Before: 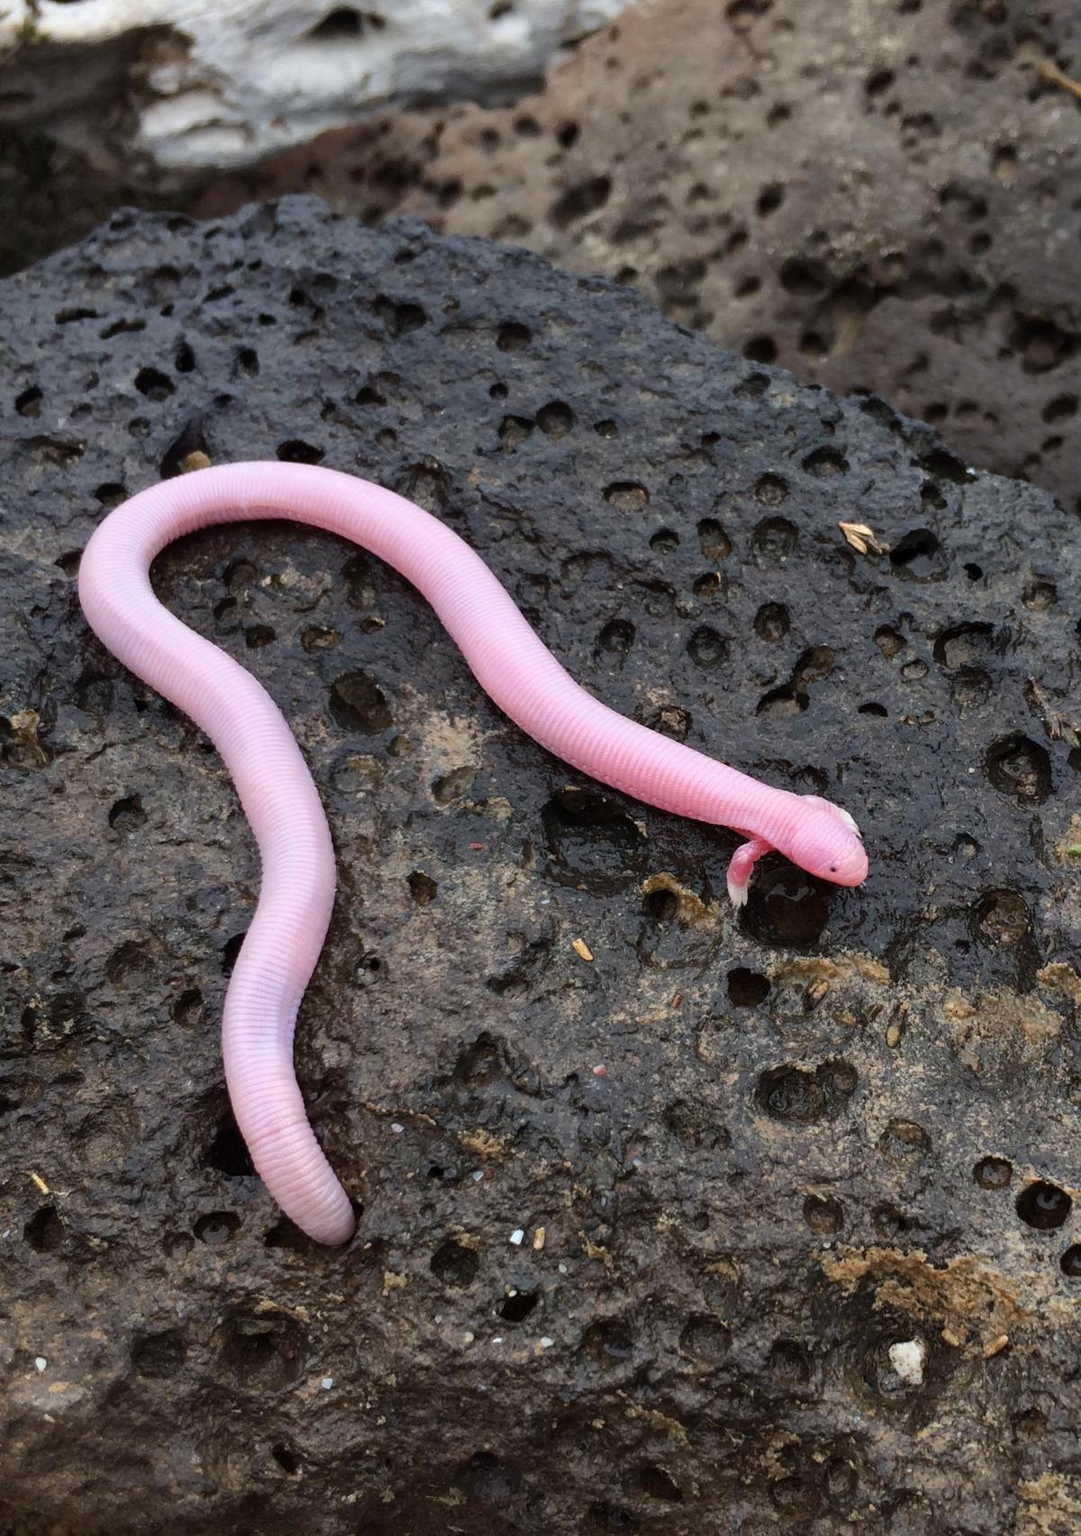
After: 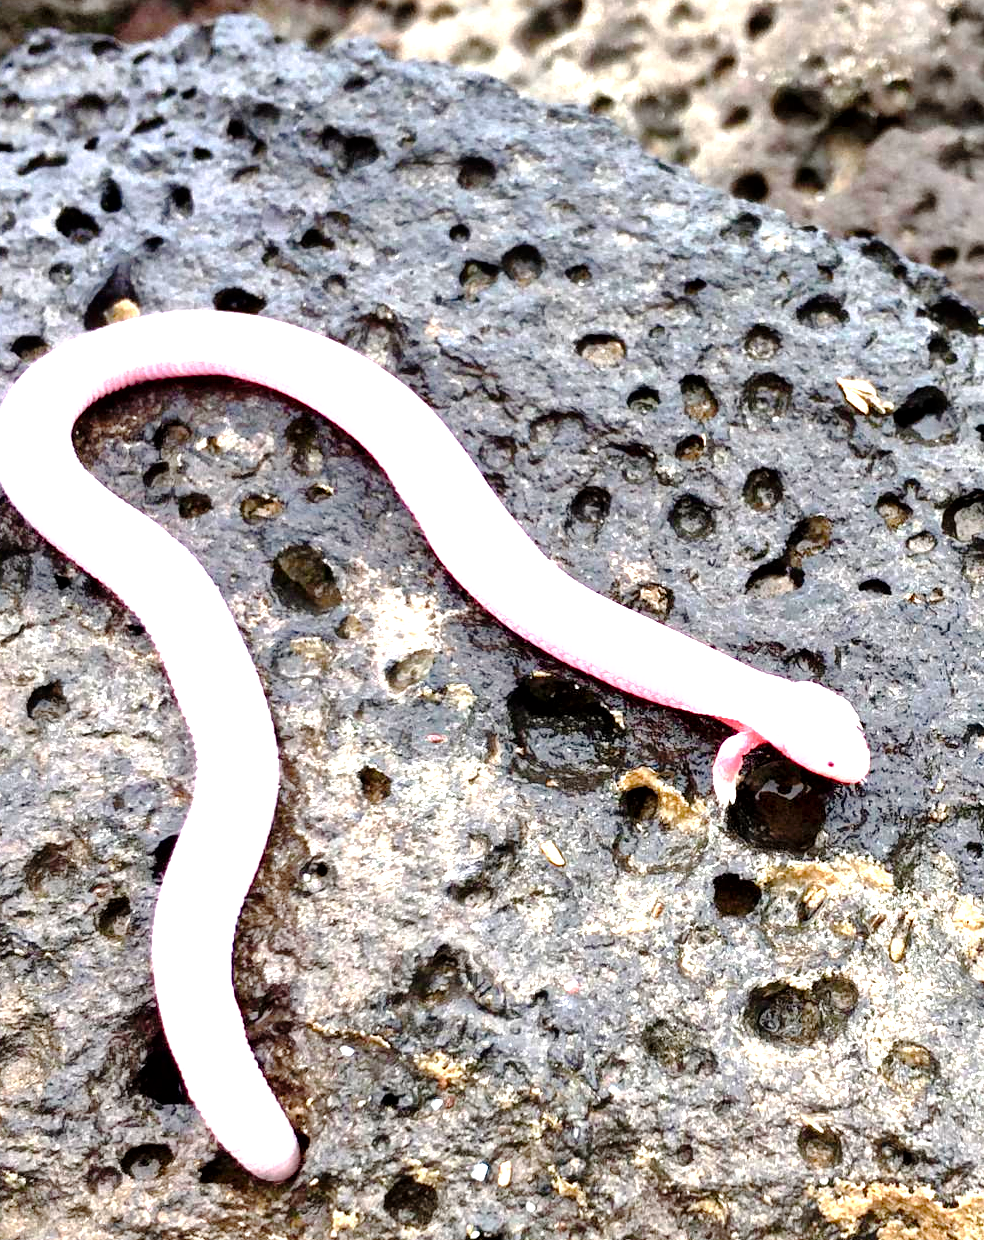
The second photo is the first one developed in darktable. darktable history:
crop: left 7.856%, top 11.836%, right 10.12%, bottom 15.387%
exposure: exposure 2.003 EV, compensate highlight preservation false
local contrast: mode bilateral grid, contrast 20, coarseness 50, detail 144%, midtone range 0.2
tone curve: curves: ch0 [(0, 0) (0.003, 0) (0.011, 0.001) (0.025, 0.001) (0.044, 0.002) (0.069, 0.007) (0.1, 0.015) (0.136, 0.027) (0.177, 0.066) (0.224, 0.122) (0.277, 0.219) (0.335, 0.327) (0.399, 0.432) (0.468, 0.527) (0.543, 0.615) (0.623, 0.695) (0.709, 0.777) (0.801, 0.874) (0.898, 0.973) (1, 1)], preserve colors none
